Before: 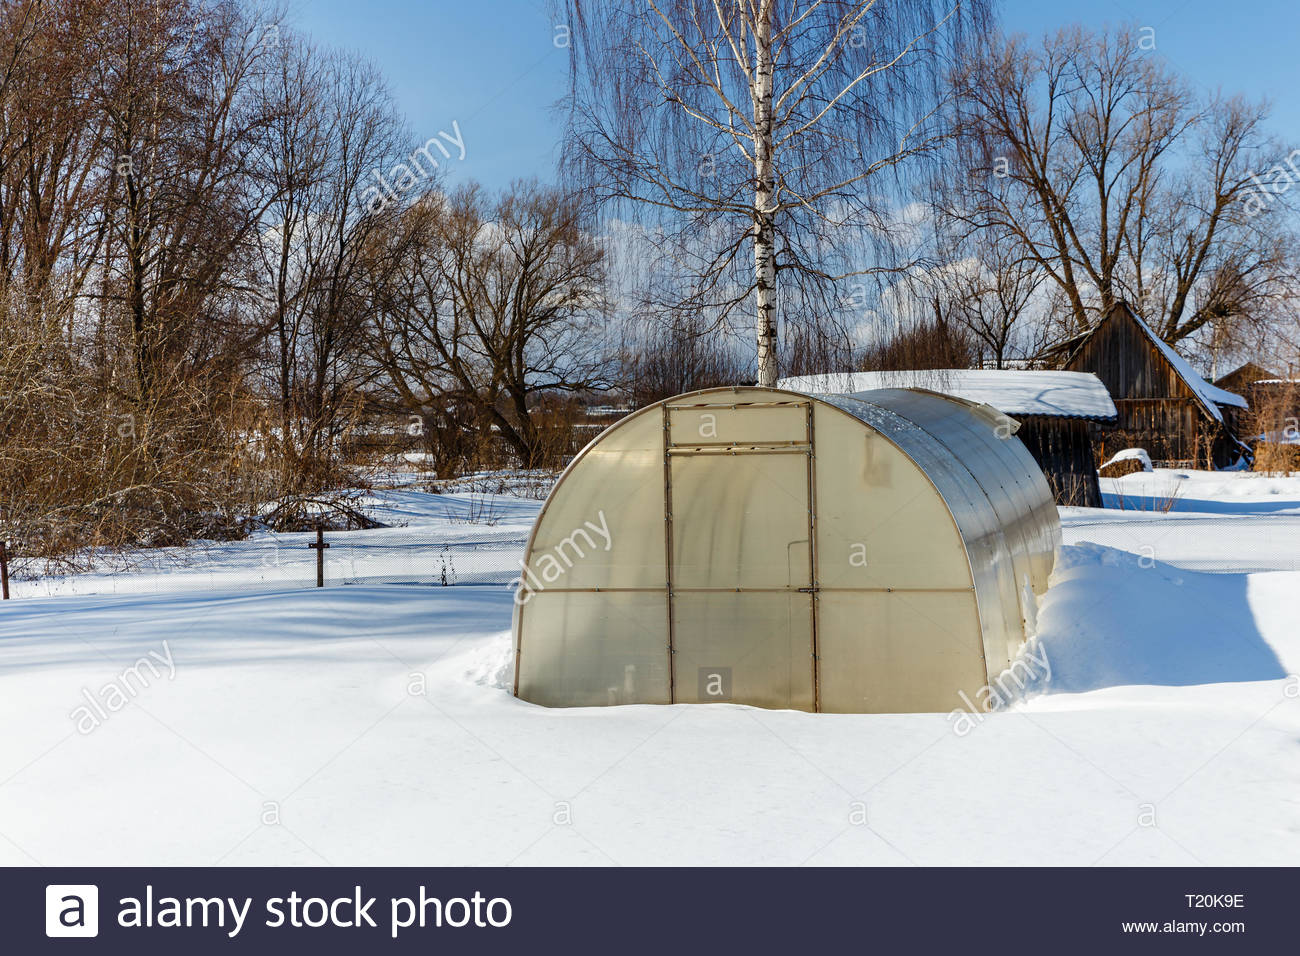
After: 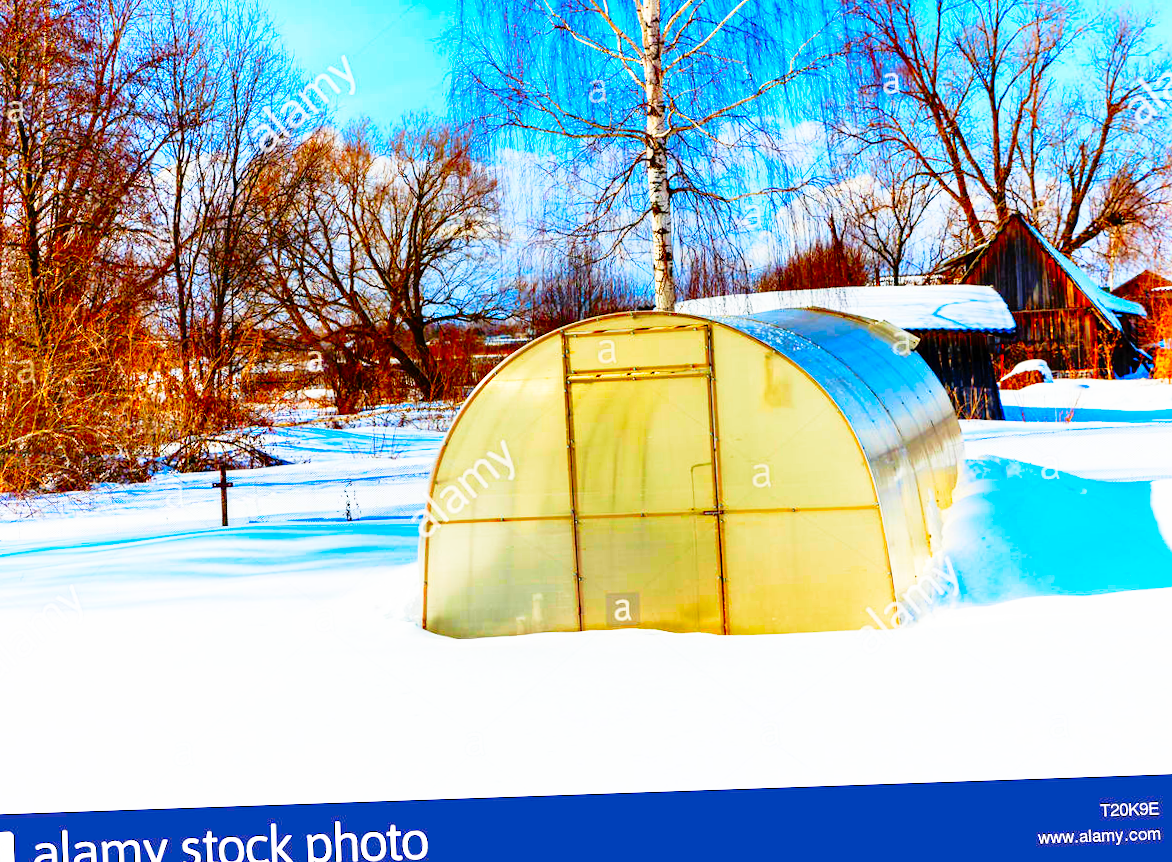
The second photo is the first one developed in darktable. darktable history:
color correction: saturation 3
base curve: curves: ch0 [(0, 0) (0.012, 0.01) (0.073, 0.168) (0.31, 0.711) (0.645, 0.957) (1, 1)], preserve colors none
crop and rotate: angle 1.96°, left 5.673%, top 5.673%
